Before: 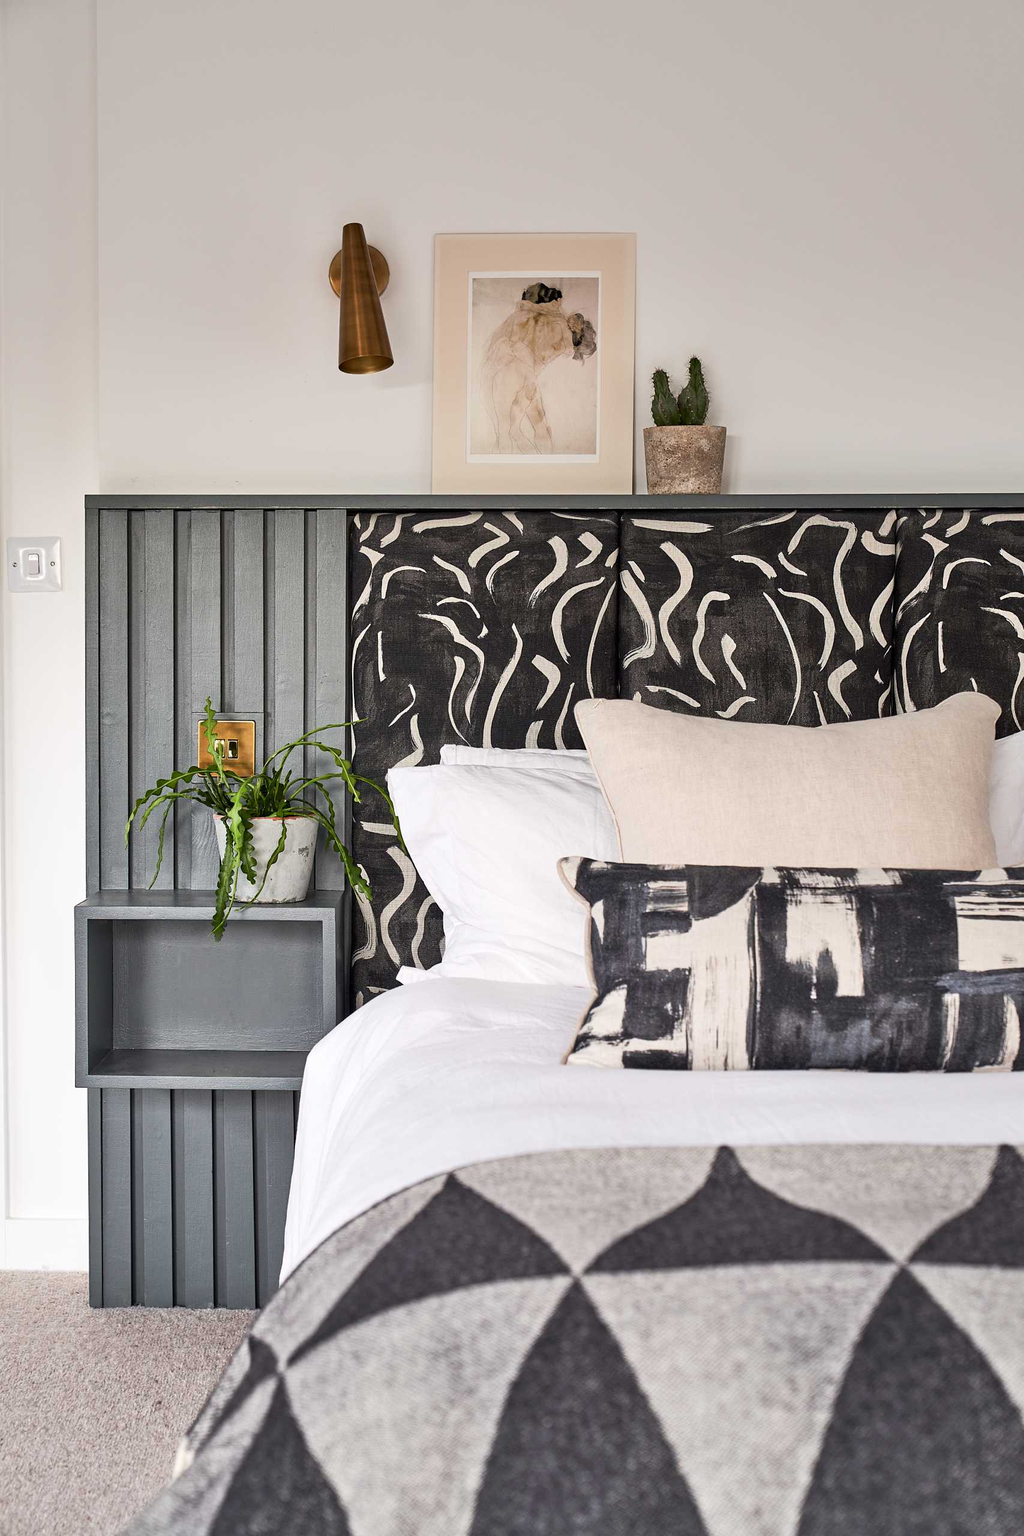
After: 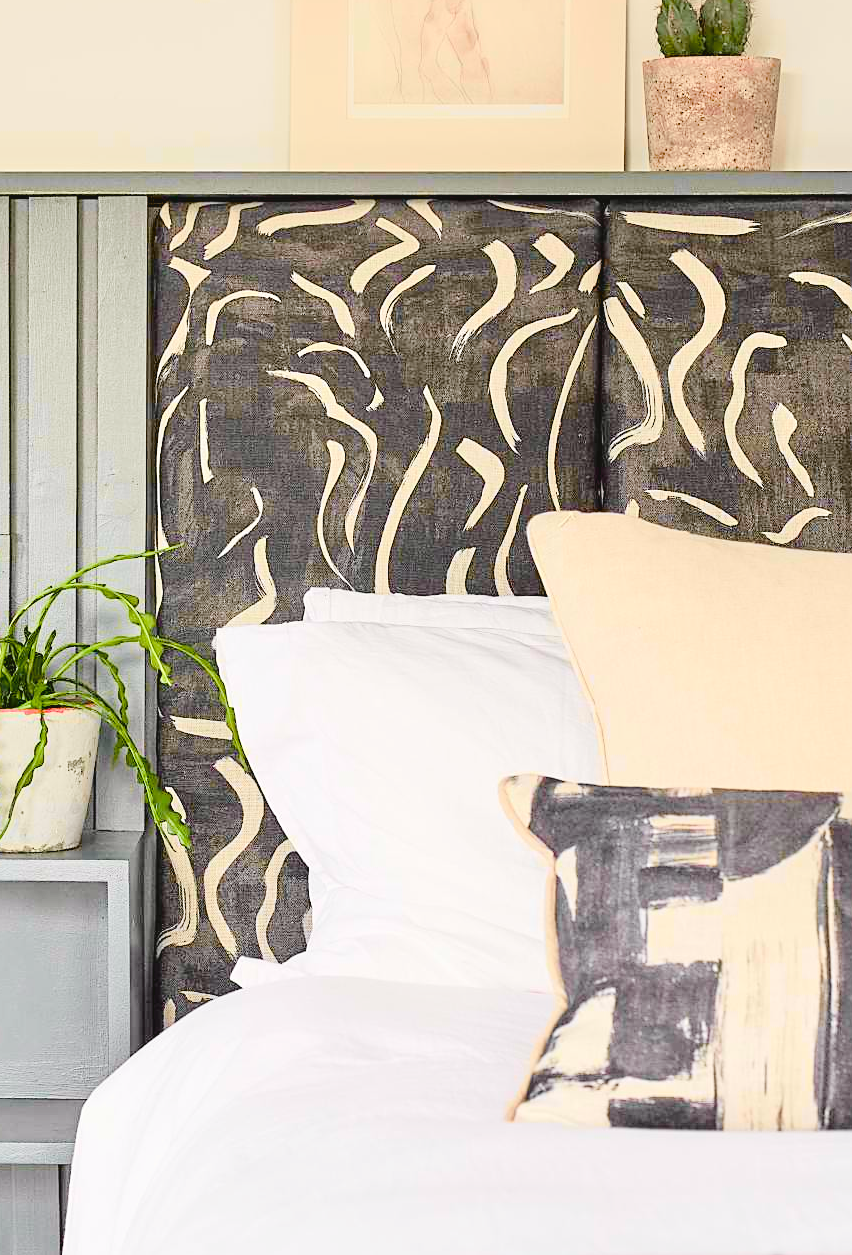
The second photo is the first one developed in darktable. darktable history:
exposure: exposure 0.637 EV, compensate highlight preservation false
color balance rgb: perceptual saturation grading › global saturation 20%, perceptual saturation grading › highlights -25.083%, perceptual saturation grading › shadows 49.911%, perceptual brilliance grading › global brilliance 9.408%, perceptual brilliance grading › shadows 15.013%, contrast -10.37%
contrast brightness saturation: contrast -0.143, brightness 0.042, saturation -0.117
crop: left 25.222%, top 25.511%, right 24.846%, bottom 25.434%
sharpen: amount 0.207
tone curve: curves: ch0 [(0, 0.006) (0.184, 0.117) (0.405, 0.46) (0.456, 0.528) (0.634, 0.728) (0.877, 0.89) (0.984, 0.935)]; ch1 [(0, 0) (0.443, 0.43) (0.492, 0.489) (0.566, 0.579) (0.595, 0.625) (0.608, 0.667) (0.65, 0.729) (1, 1)]; ch2 [(0, 0) (0.33, 0.301) (0.421, 0.443) (0.447, 0.489) (0.492, 0.498) (0.537, 0.583) (0.586, 0.591) (0.663, 0.686) (1, 1)], color space Lab, independent channels, preserve colors basic power
